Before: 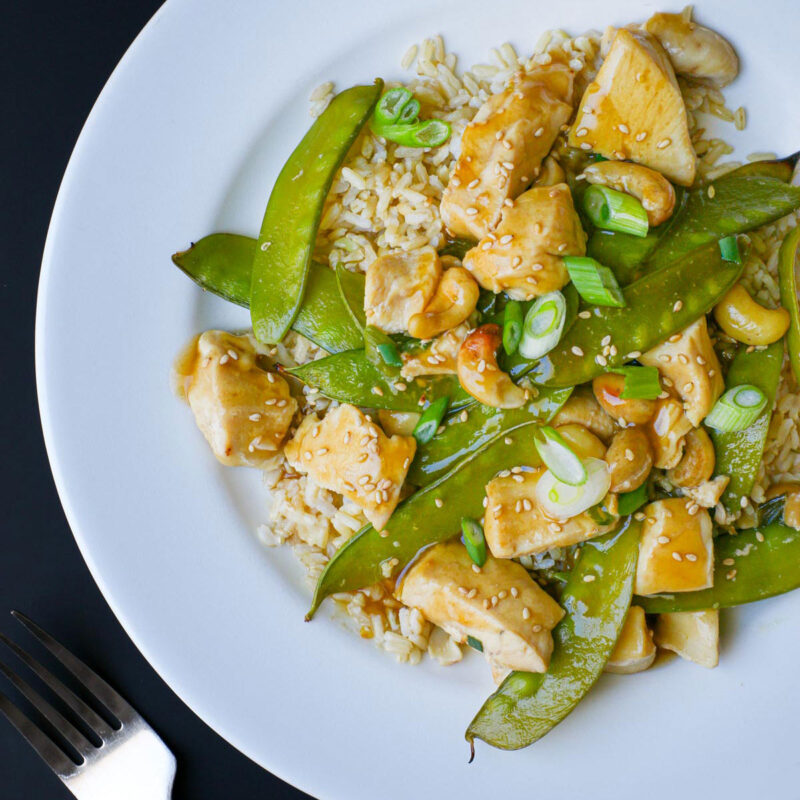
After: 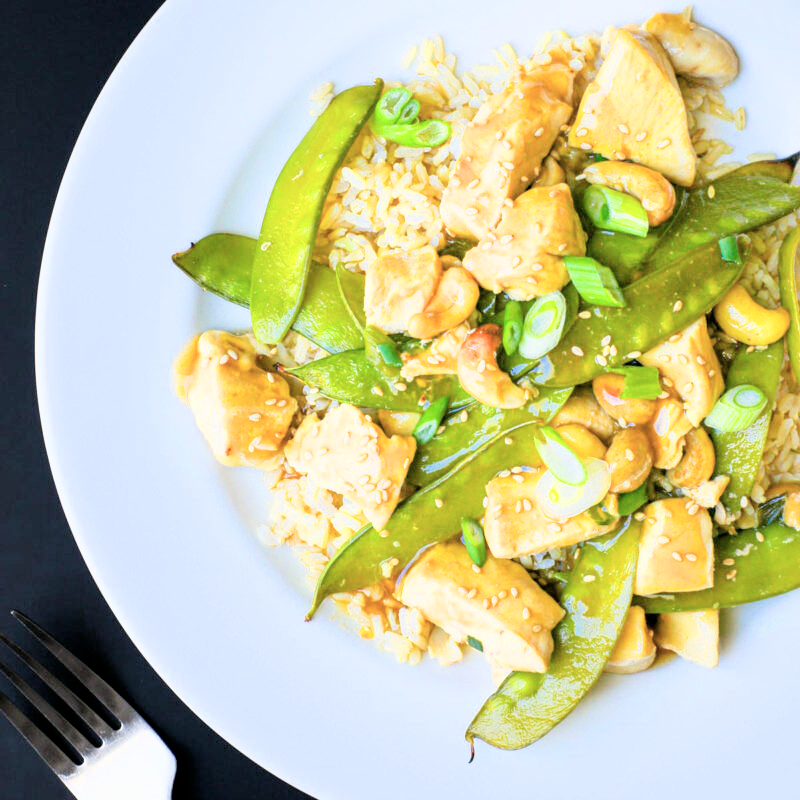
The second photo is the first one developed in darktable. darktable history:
color zones: curves: ch0 [(0, 0.558) (0.143, 0.559) (0.286, 0.529) (0.429, 0.505) (0.571, 0.5) (0.714, 0.5) (0.857, 0.5) (1, 0.558)]; ch1 [(0, 0.469) (0.01, 0.469) (0.12, 0.446) (0.248, 0.469) (0.5, 0.5) (0.748, 0.5) (0.99, 0.469) (1, 0.469)]
exposure: black level correction 0, exposure 1.199 EV, compensate highlight preservation false
filmic rgb: black relative exposure -7.73 EV, white relative exposure 4.45 EV, target black luminance 0%, hardness 3.75, latitude 50.79%, contrast 1.062, highlights saturation mix 8.72%, shadows ↔ highlights balance -0.236%, color science v6 (2022), iterations of high-quality reconstruction 0
